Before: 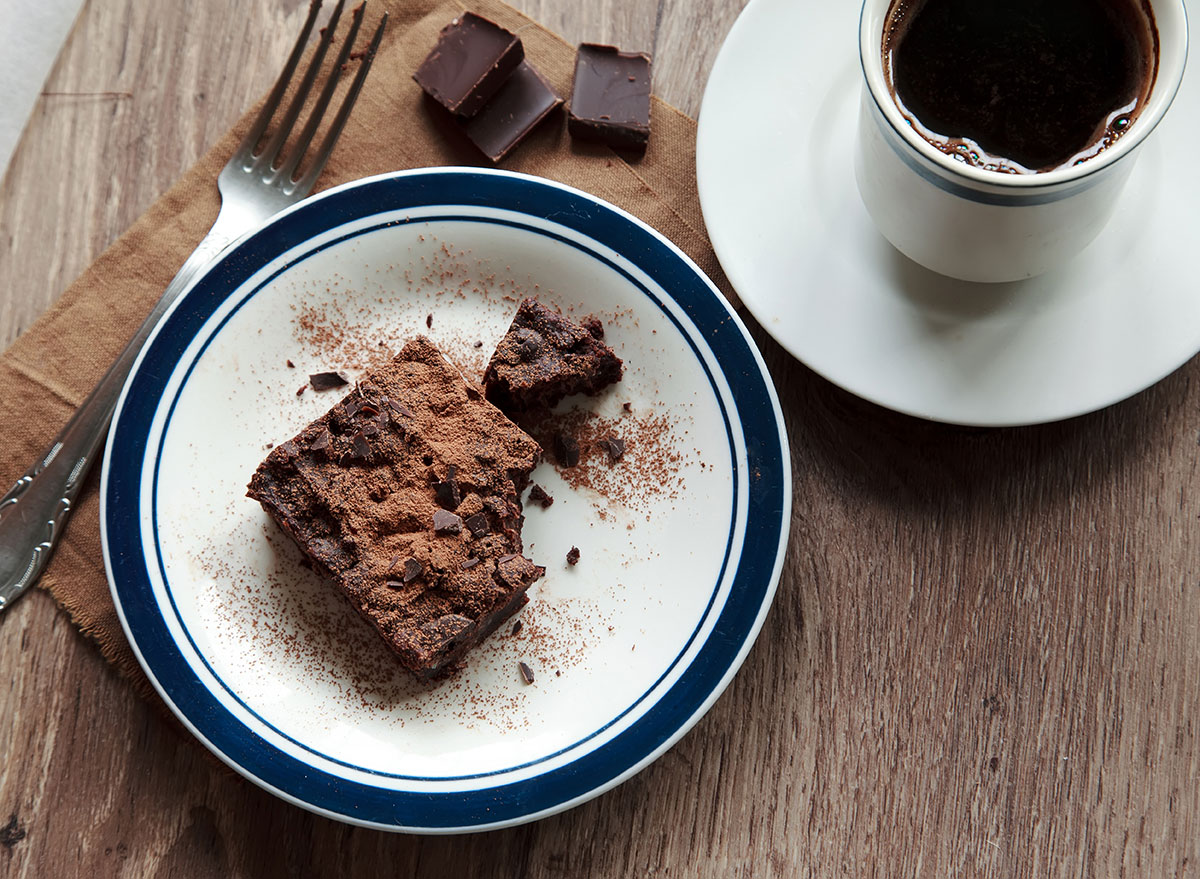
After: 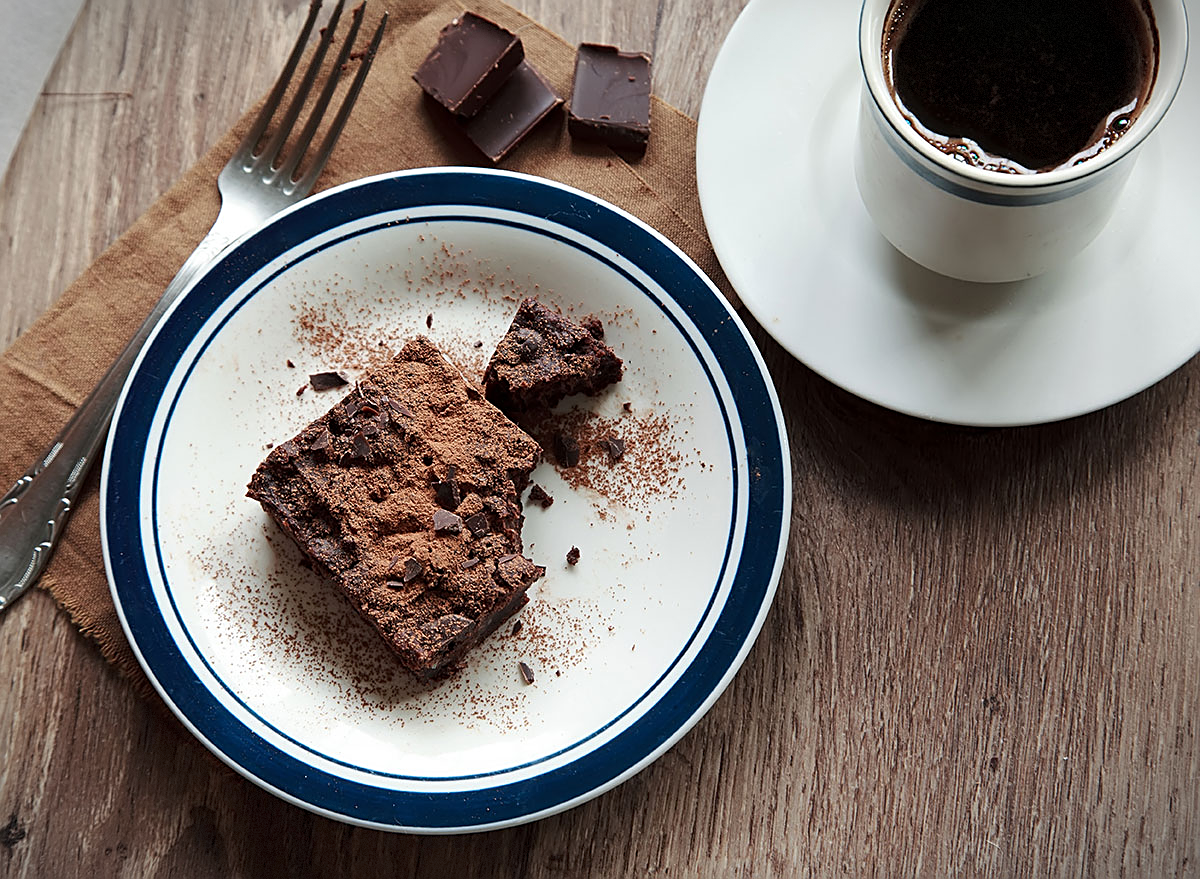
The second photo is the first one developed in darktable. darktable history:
vignetting: fall-off start 100%, brightness -0.406, saturation -0.3, width/height ratio 1.324, dithering 8-bit output, unbound false
sharpen: on, module defaults
